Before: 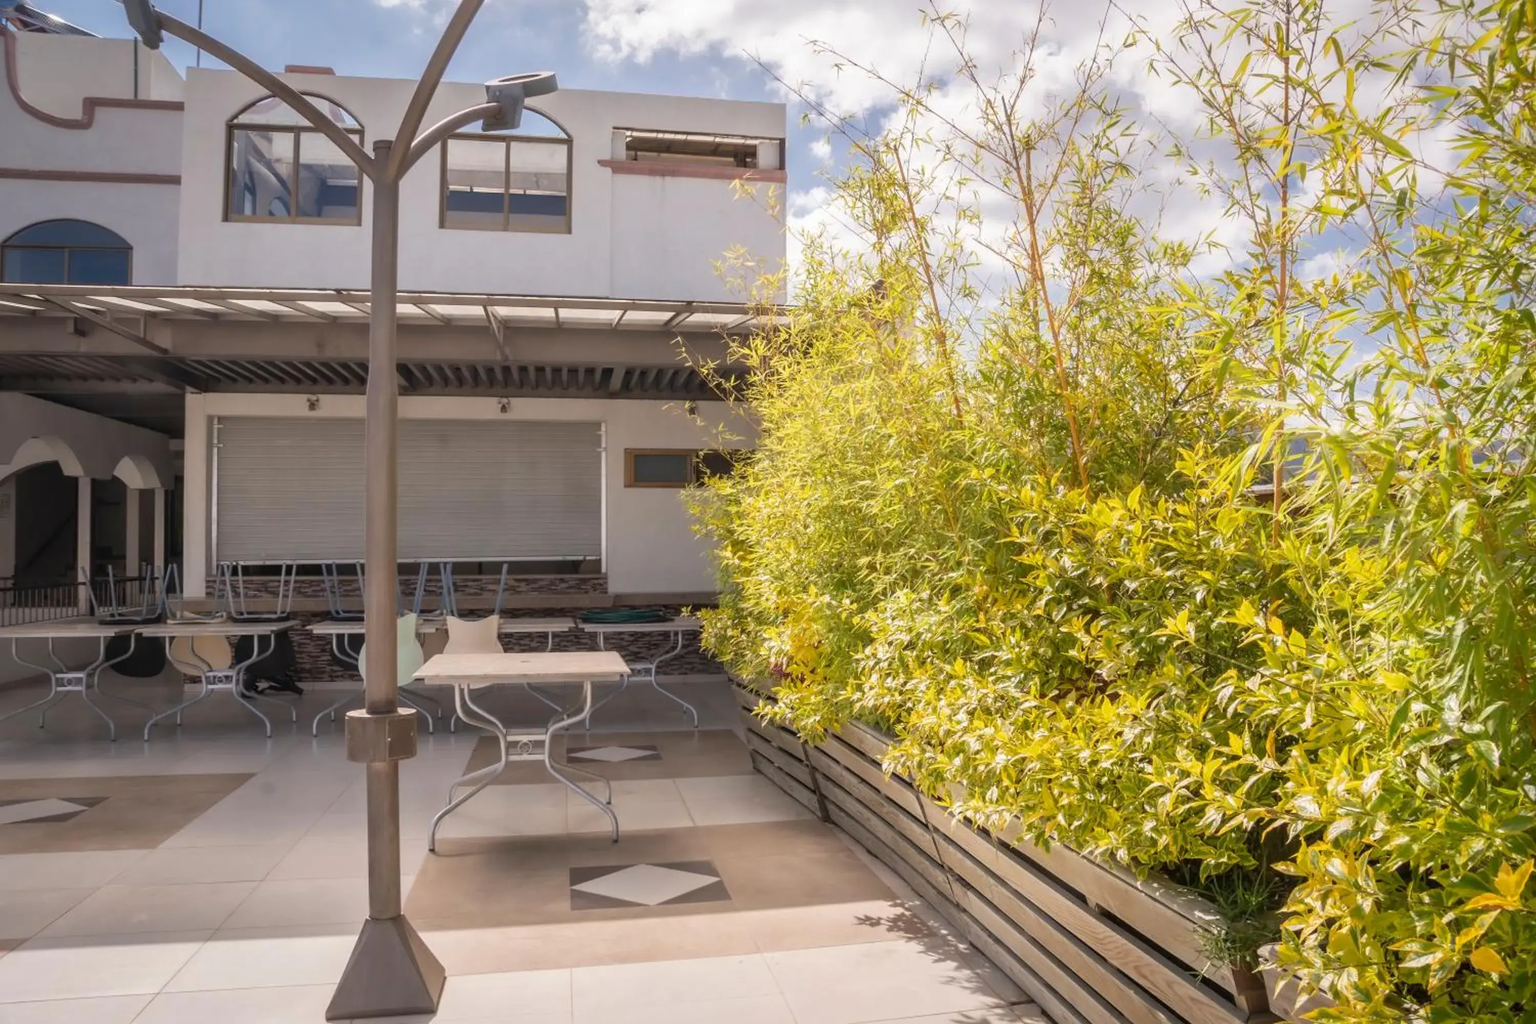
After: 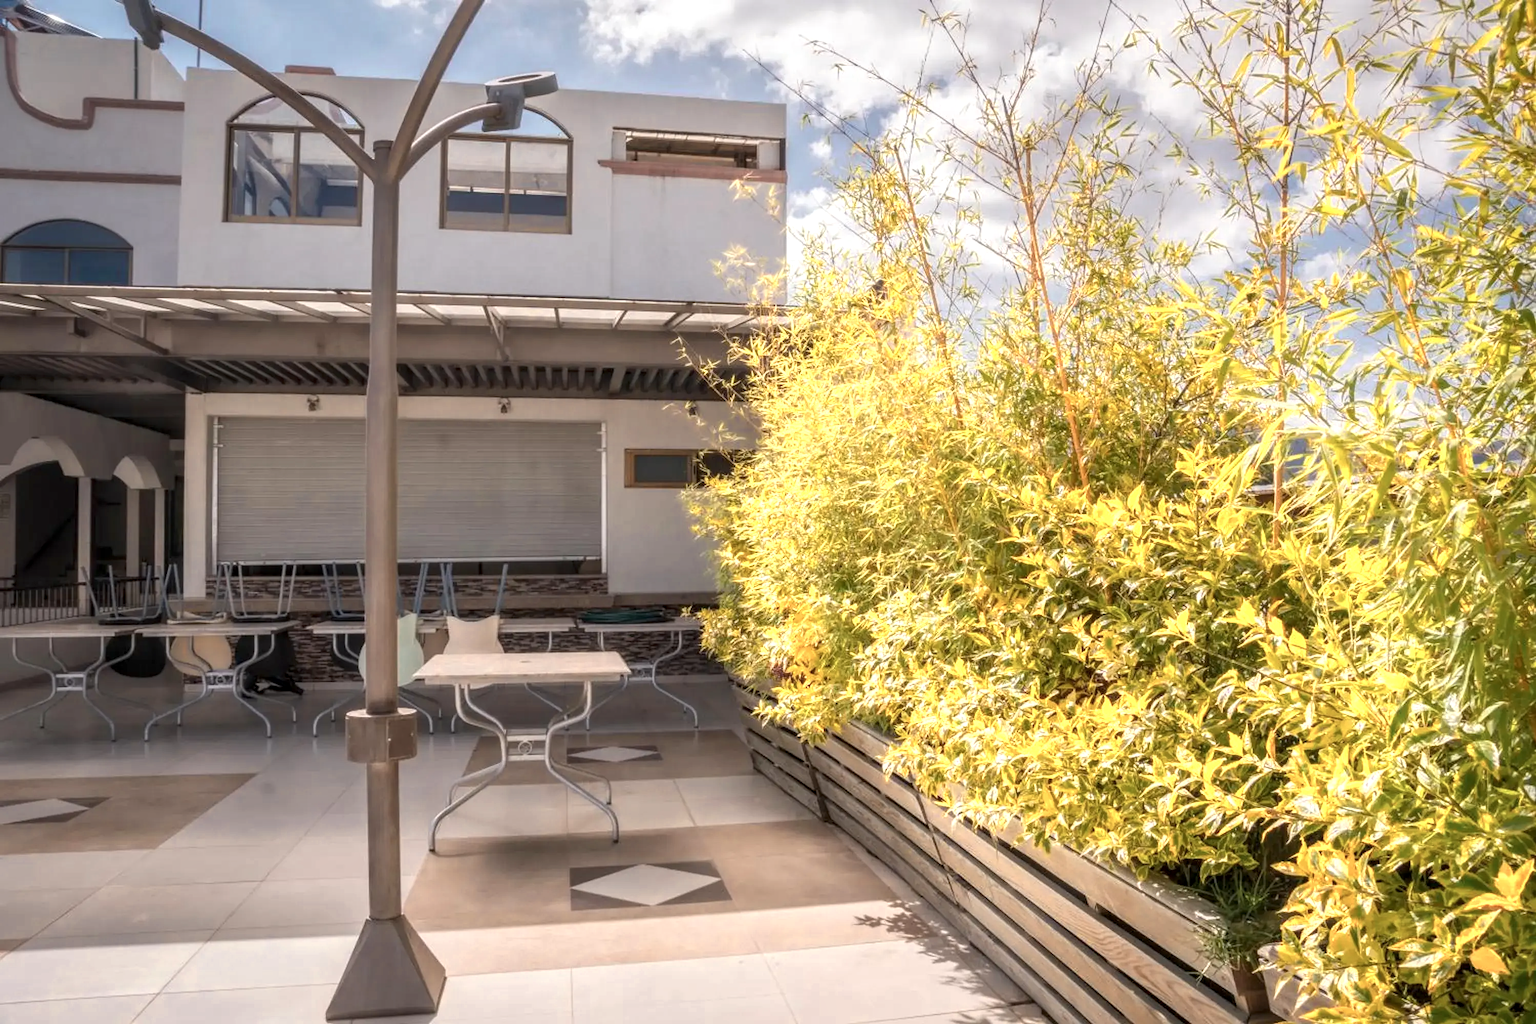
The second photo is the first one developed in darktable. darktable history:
color zones: curves: ch0 [(0.018, 0.548) (0.197, 0.654) (0.425, 0.447) (0.605, 0.658) (0.732, 0.579)]; ch1 [(0.105, 0.531) (0.224, 0.531) (0.386, 0.39) (0.618, 0.456) (0.732, 0.456) (0.956, 0.421)]; ch2 [(0.039, 0.583) (0.215, 0.465) (0.399, 0.544) (0.465, 0.548) (0.614, 0.447) (0.724, 0.43) (0.882, 0.623) (0.956, 0.632)]
local contrast: on, module defaults
